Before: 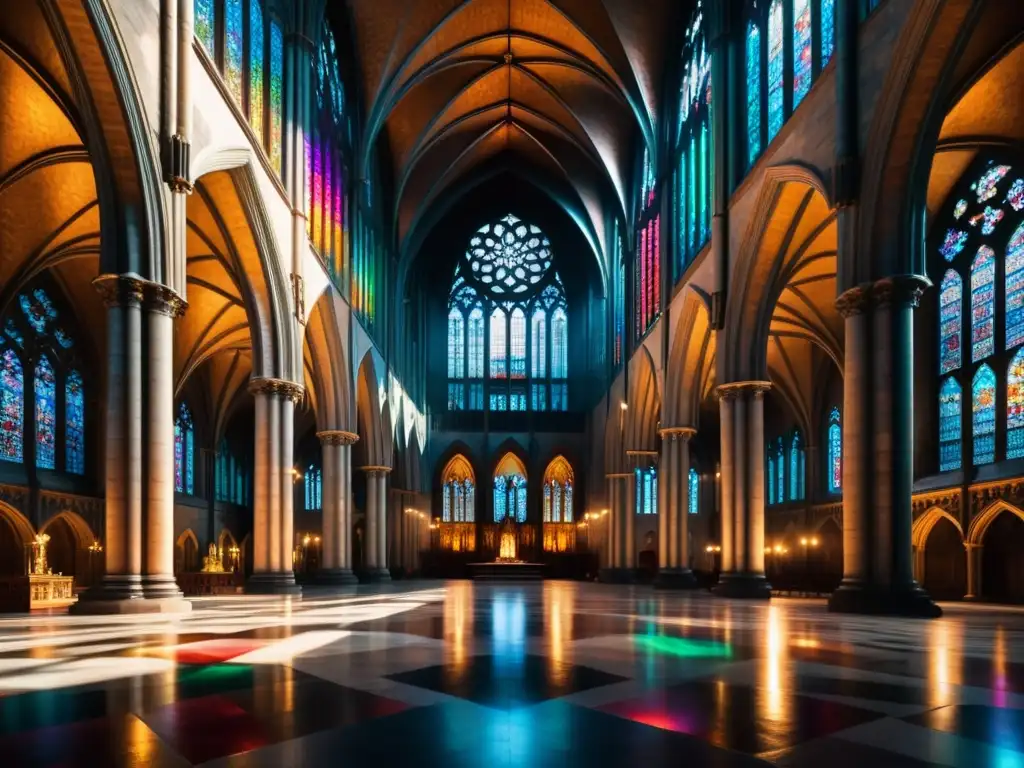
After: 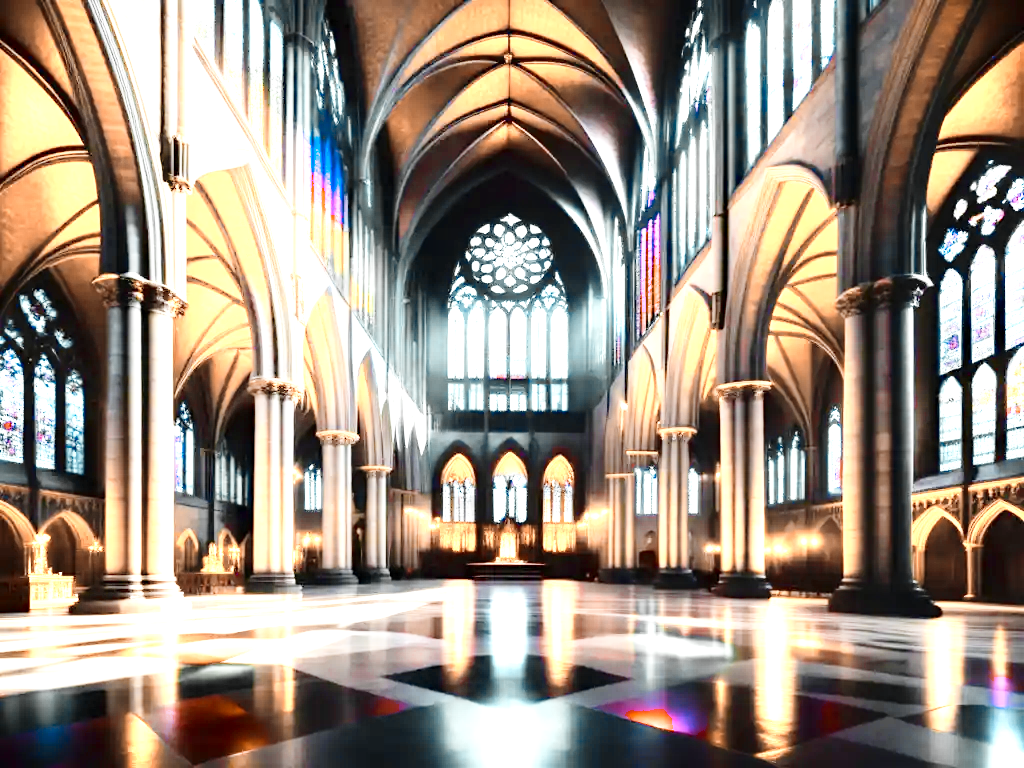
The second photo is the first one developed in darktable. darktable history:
exposure: black level correction 0, exposure 1.099 EV, compensate highlight preservation false
shadows and highlights: shadows -89.52, highlights 88.89, soften with gaussian
base curve: curves: ch0 [(0, 0) (0.028, 0.03) (0.121, 0.232) (0.46, 0.748) (0.859, 0.968) (1, 1)], fusion 1, preserve colors none
color zones: curves: ch0 [(0.009, 0.528) (0.136, 0.6) (0.255, 0.586) (0.39, 0.528) (0.522, 0.584) (0.686, 0.736) (0.849, 0.561)]; ch1 [(0.045, 0.781) (0.14, 0.416) (0.257, 0.695) (0.442, 0.032) (0.738, 0.338) (0.818, 0.632) (0.891, 0.741) (1, 0.704)]; ch2 [(0, 0.667) (0.141, 0.52) (0.26, 0.37) (0.474, 0.432) (0.743, 0.286)]
contrast brightness saturation: contrast 0.099, saturation -0.301
